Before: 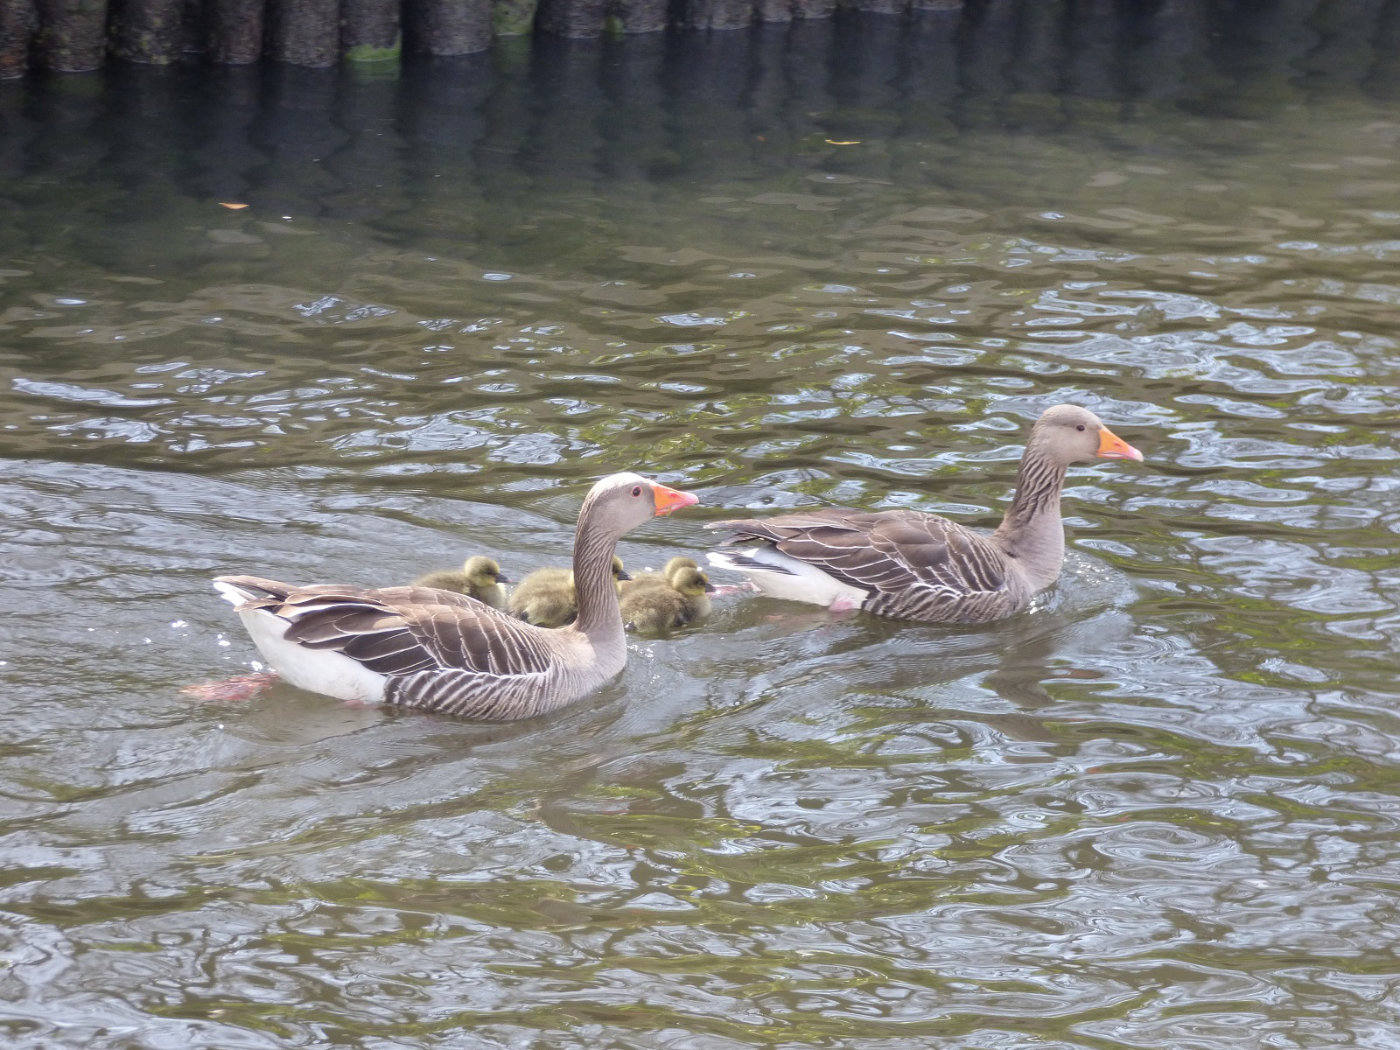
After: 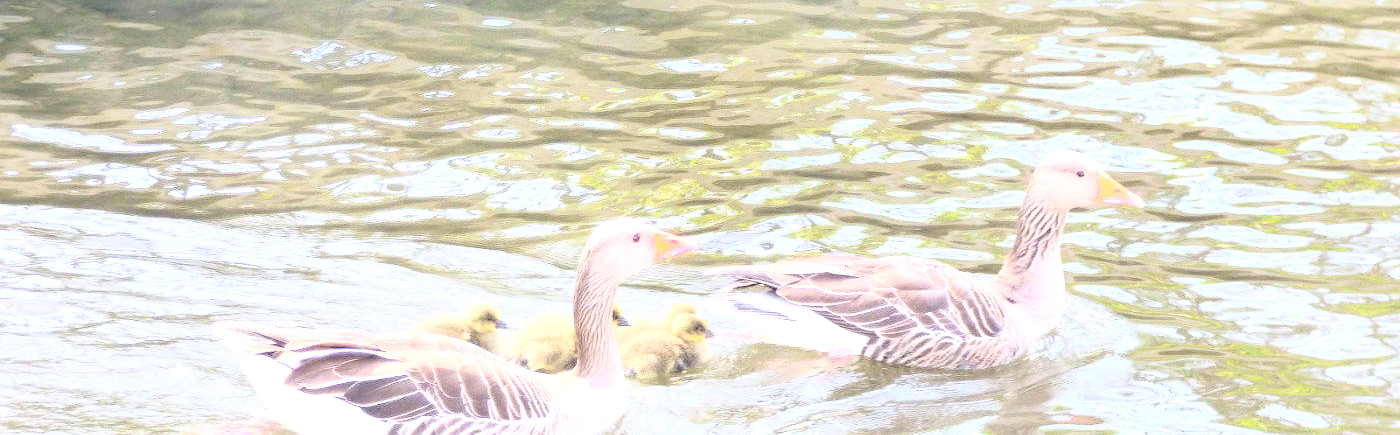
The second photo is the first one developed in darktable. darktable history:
exposure: black level correction 0, exposure 1.199 EV, compensate highlight preservation false
base curve: curves: ch0 [(0, 0) (0.028, 0.03) (0.121, 0.232) (0.46, 0.748) (0.859, 0.968) (1, 1)]
crop and rotate: top 24.207%, bottom 34.271%
